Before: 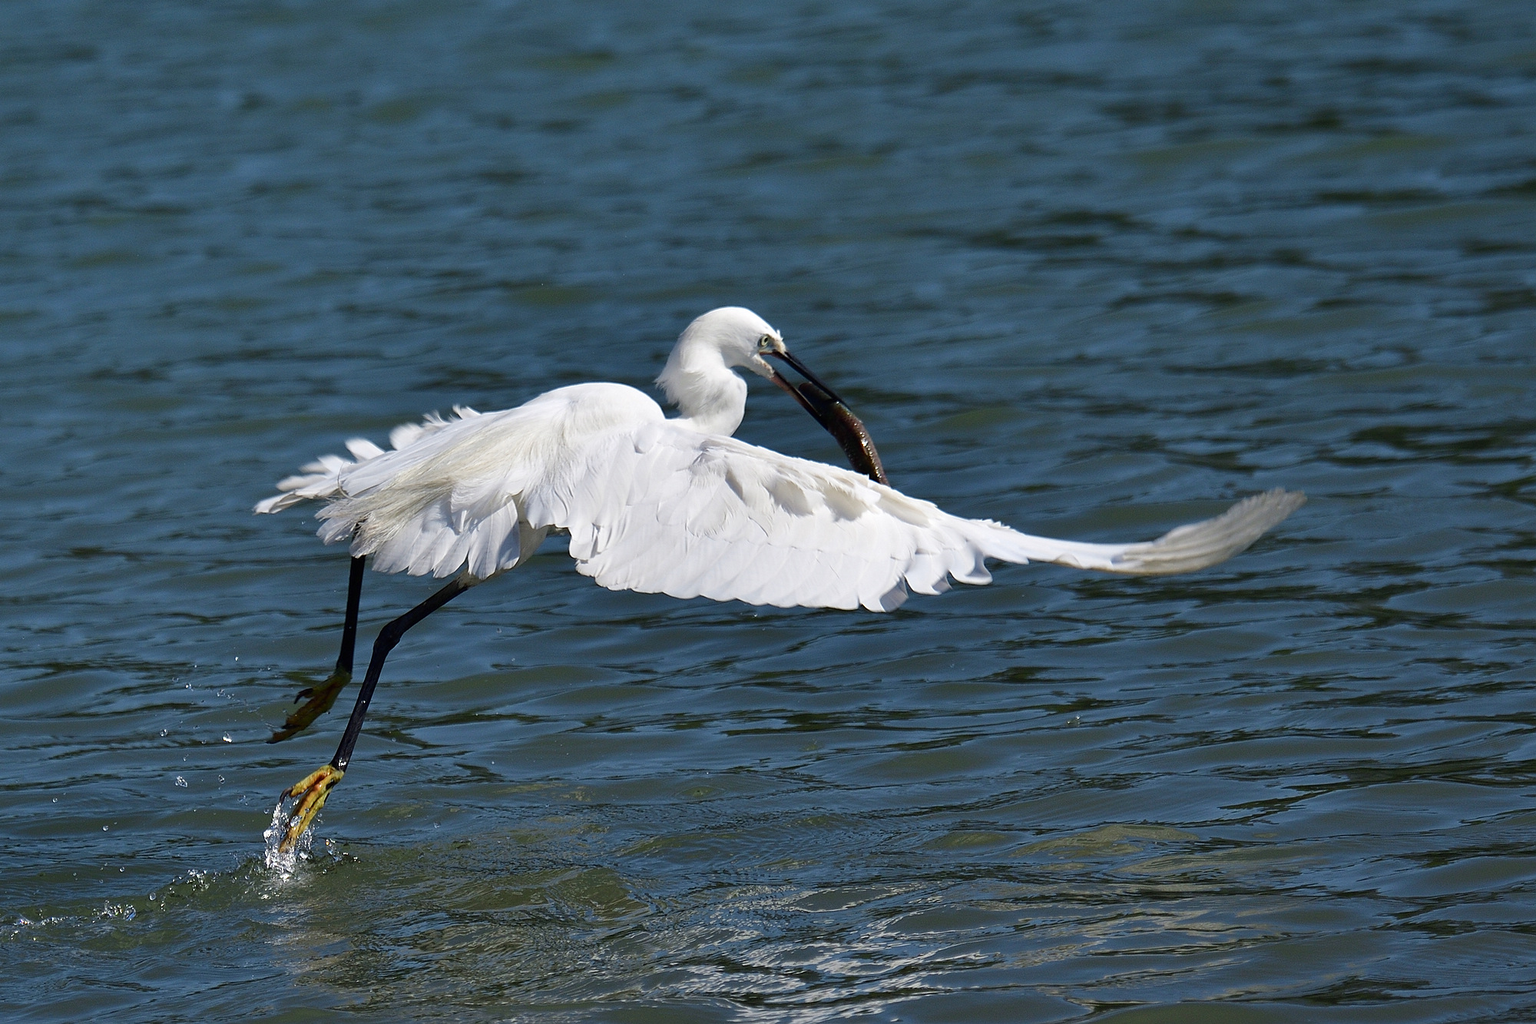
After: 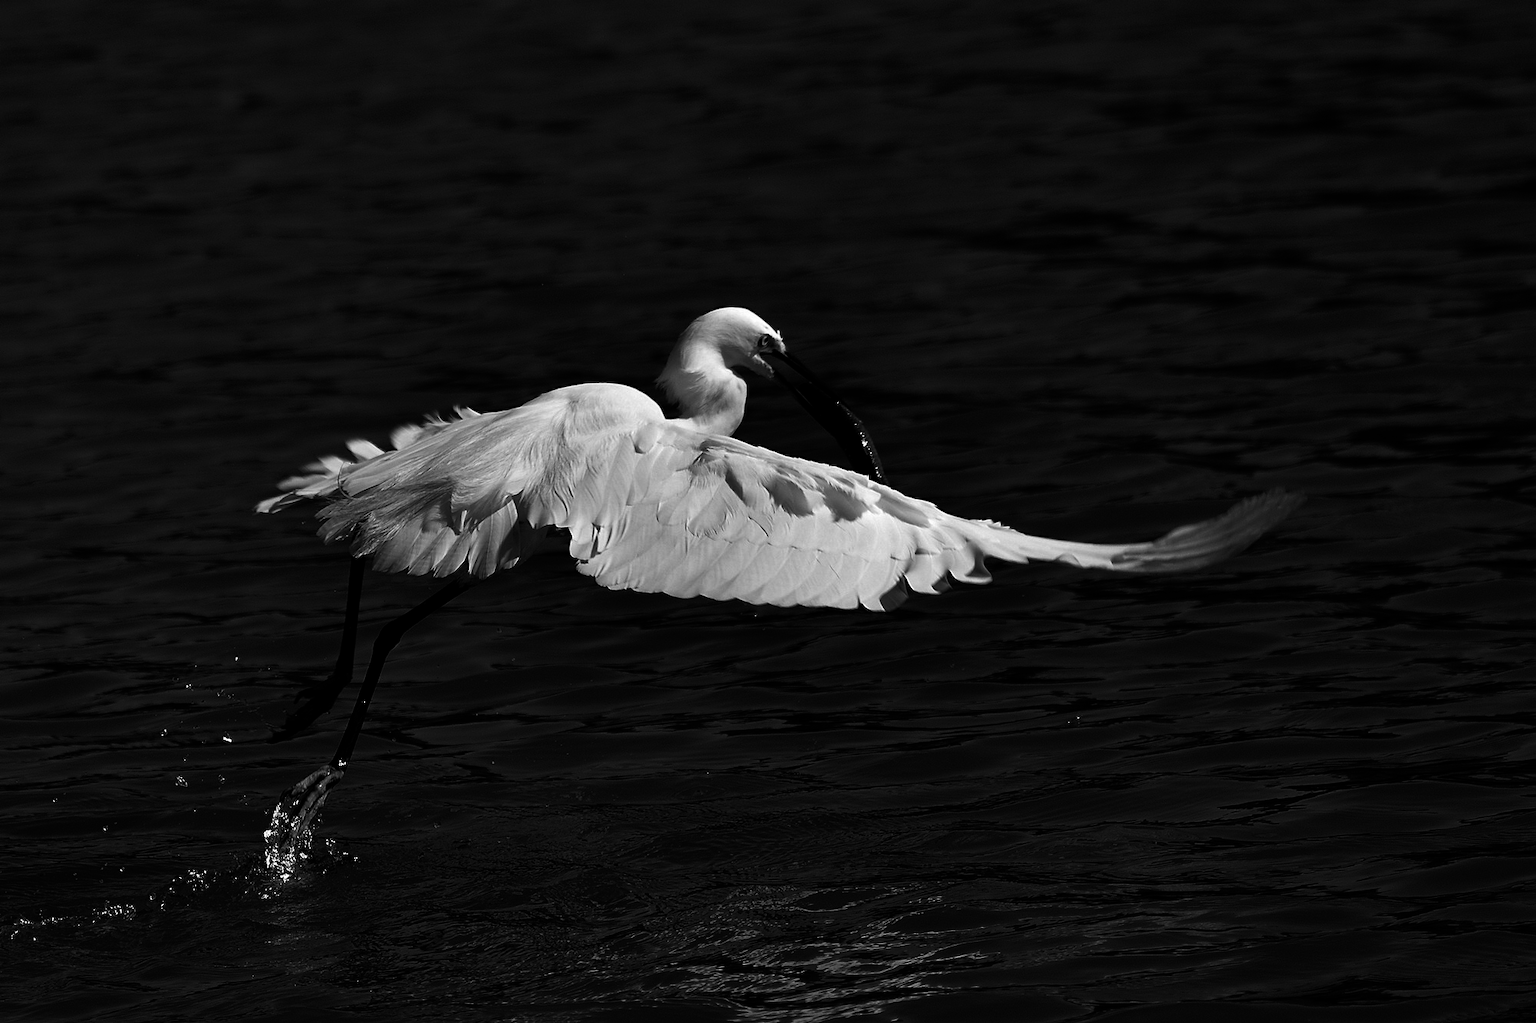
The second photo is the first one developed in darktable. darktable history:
base curve: exposure shift 0, preserve colors none
contrast brightness saturation: contrast 0.02, brightness -1, saturation -1
